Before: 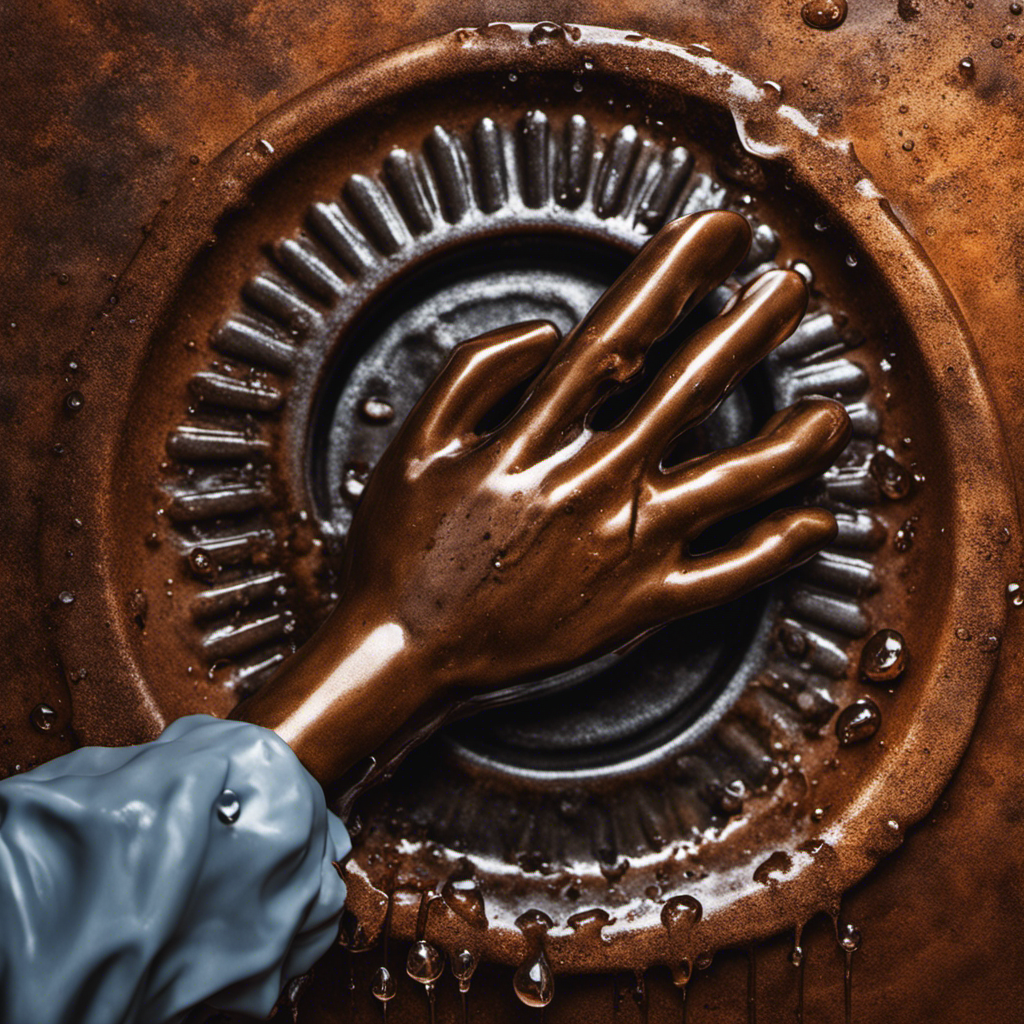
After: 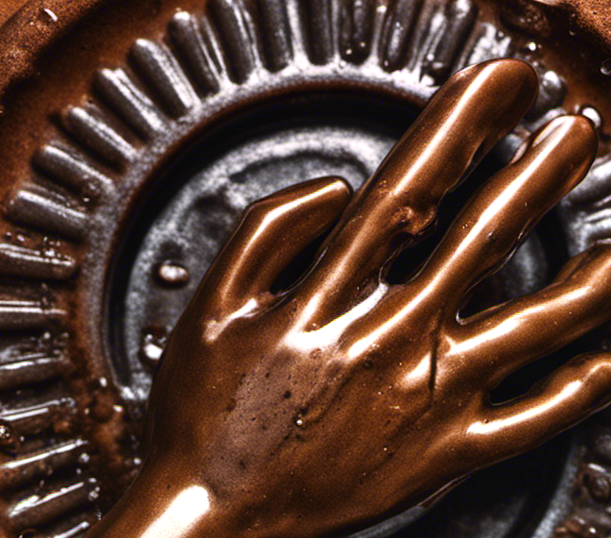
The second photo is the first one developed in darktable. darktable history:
rotate and perspective: rotation -2.56°, automatic cropping off
exposure: black level correction 0.001, exposure 0.5 EV, compensate exposure bias true, compensate highlight preservation false
graduated density: density 0.38 EV, hardness 21%, rotation -6.11°, saturation 32%
crop: left 20.932%, top 15.471%, right 21.848%, bottom 34.081%
